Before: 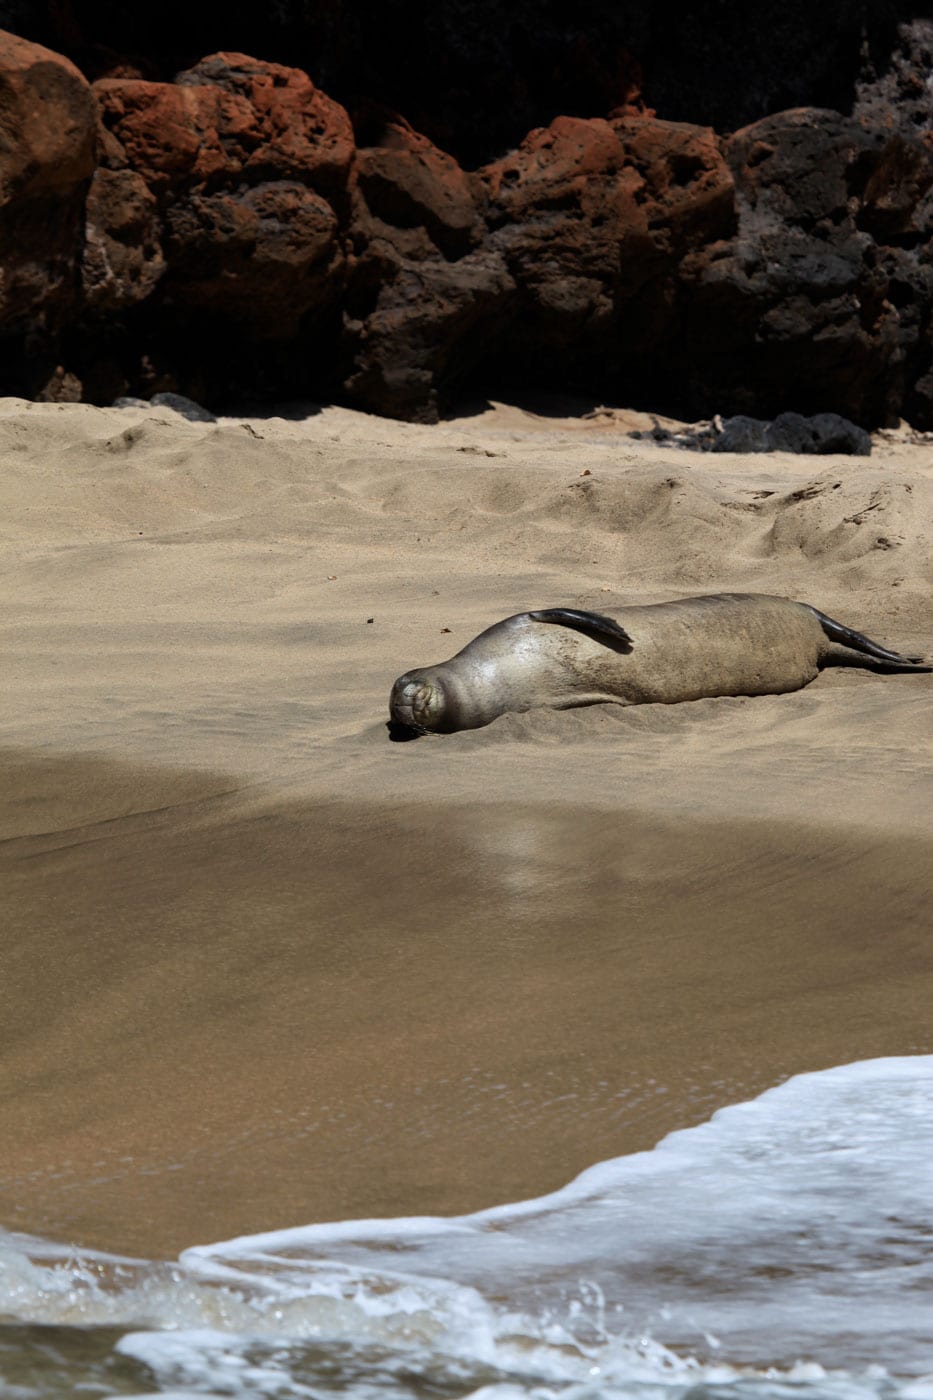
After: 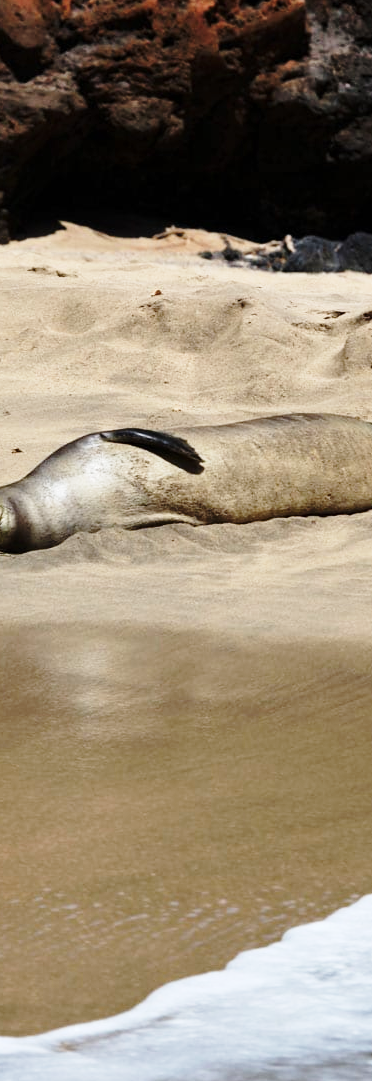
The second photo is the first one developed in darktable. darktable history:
shadows and highlights: shadows 29.74, highlights -30.32, low approximation 0.01, soften with gaussian
base curve: curves: ch0 [(0, 0) (0.028, 0.03) (0.121, 0.232) (0.46, 0.748) (0.859, 0.968) (1, 1)], preserve colors none
crop: left 46.06%, top 12.885%, right 14.043%, bottom 9.846%
